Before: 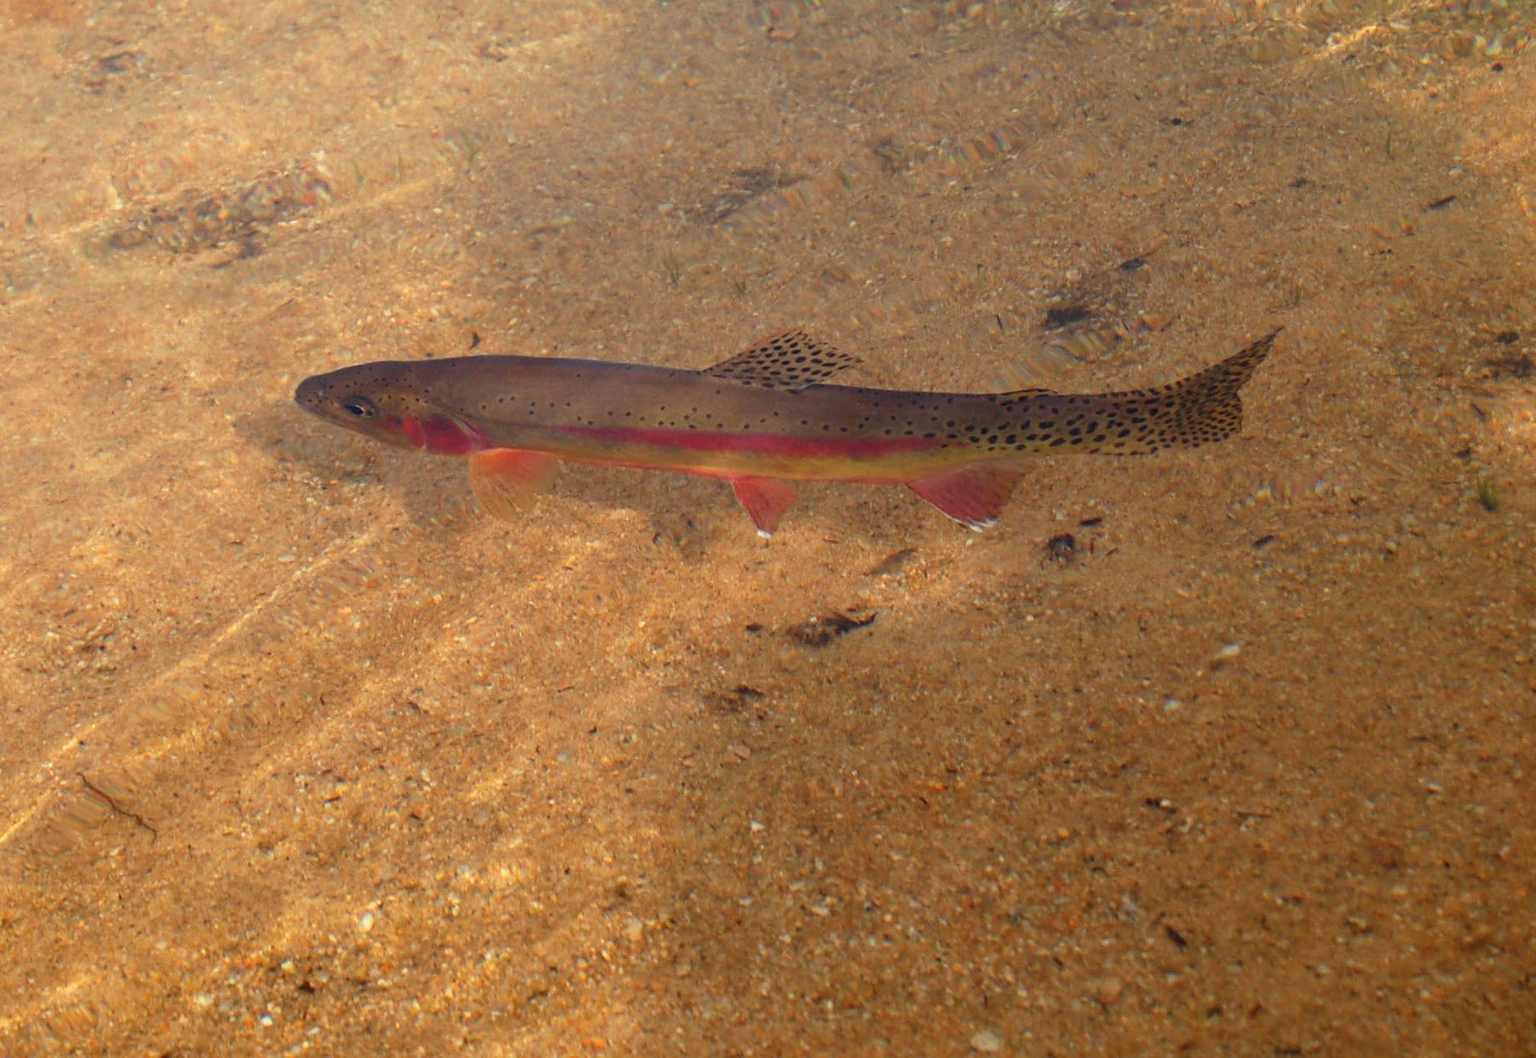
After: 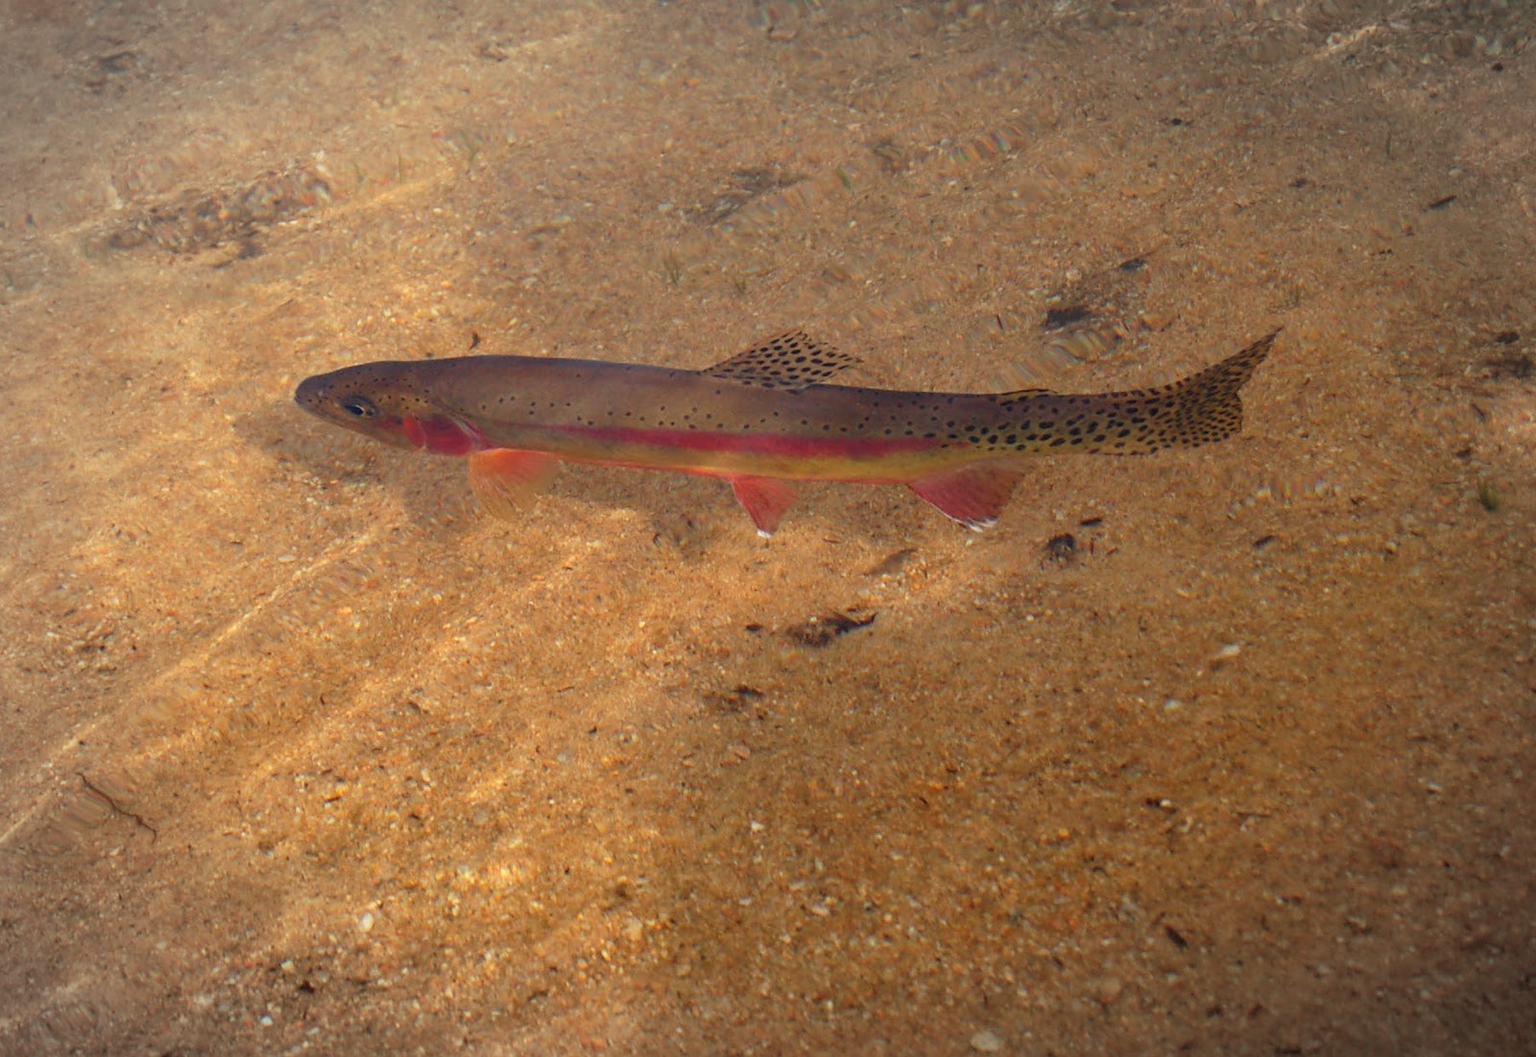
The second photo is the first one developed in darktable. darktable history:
vignetting: automatic ratio true
exposure: black level correction 0, exposure 0 EV, compensate highlight preservation false
